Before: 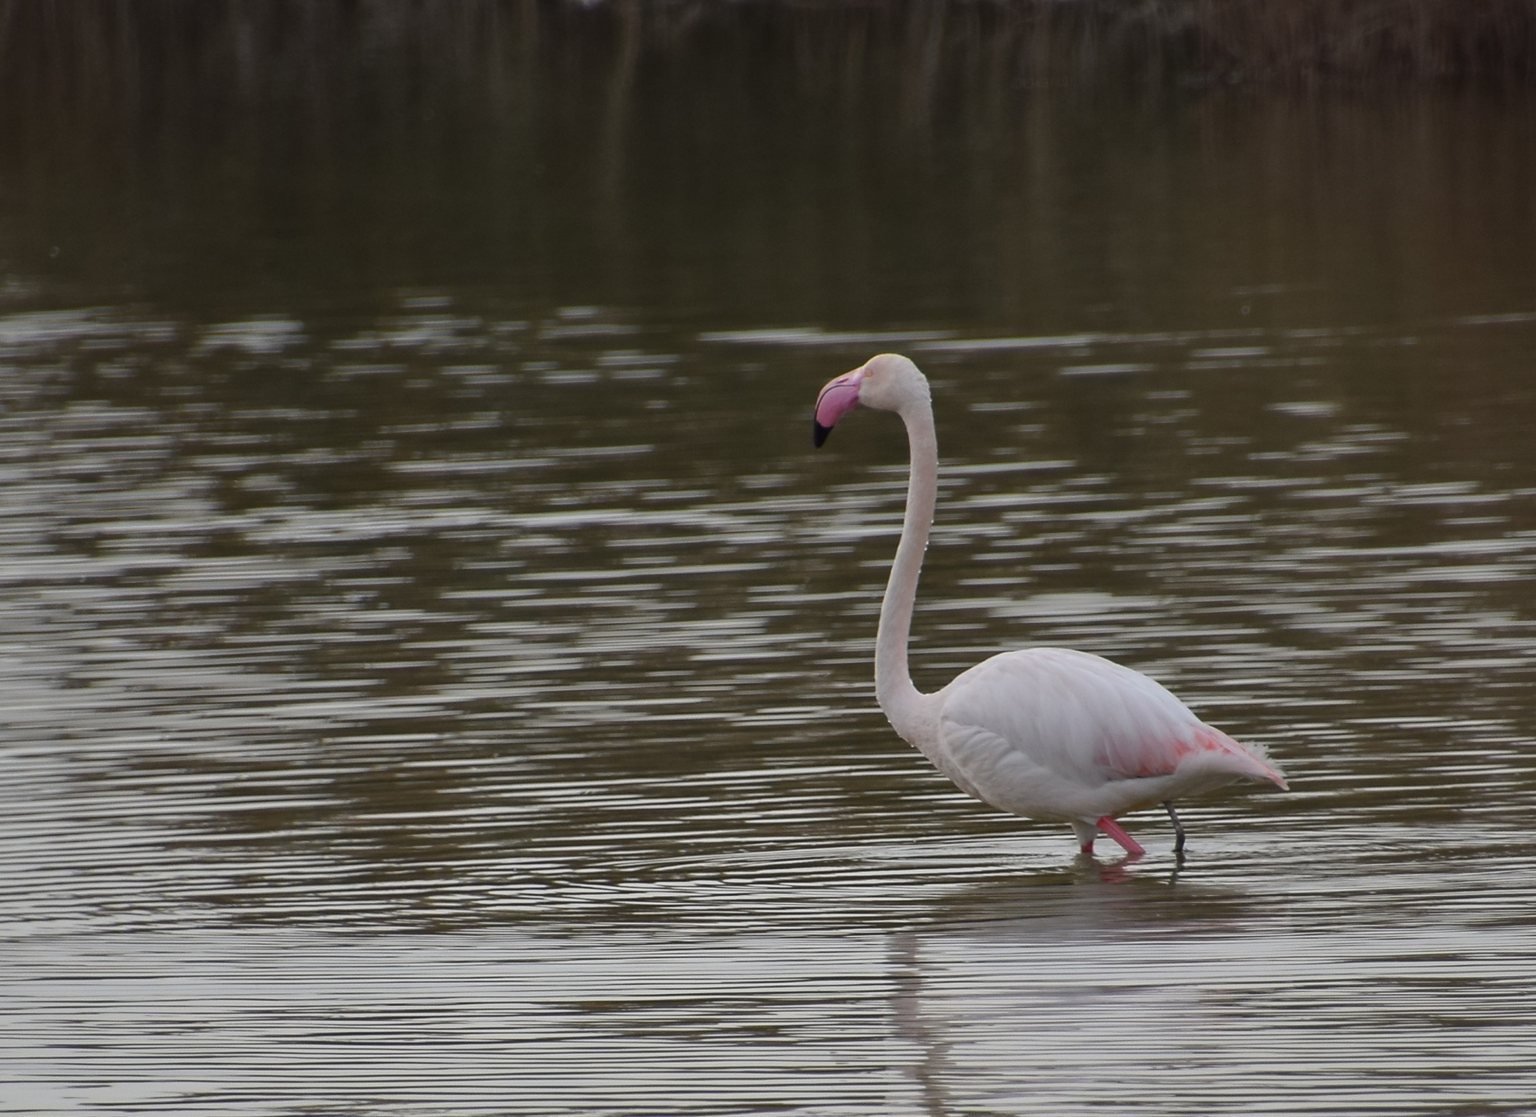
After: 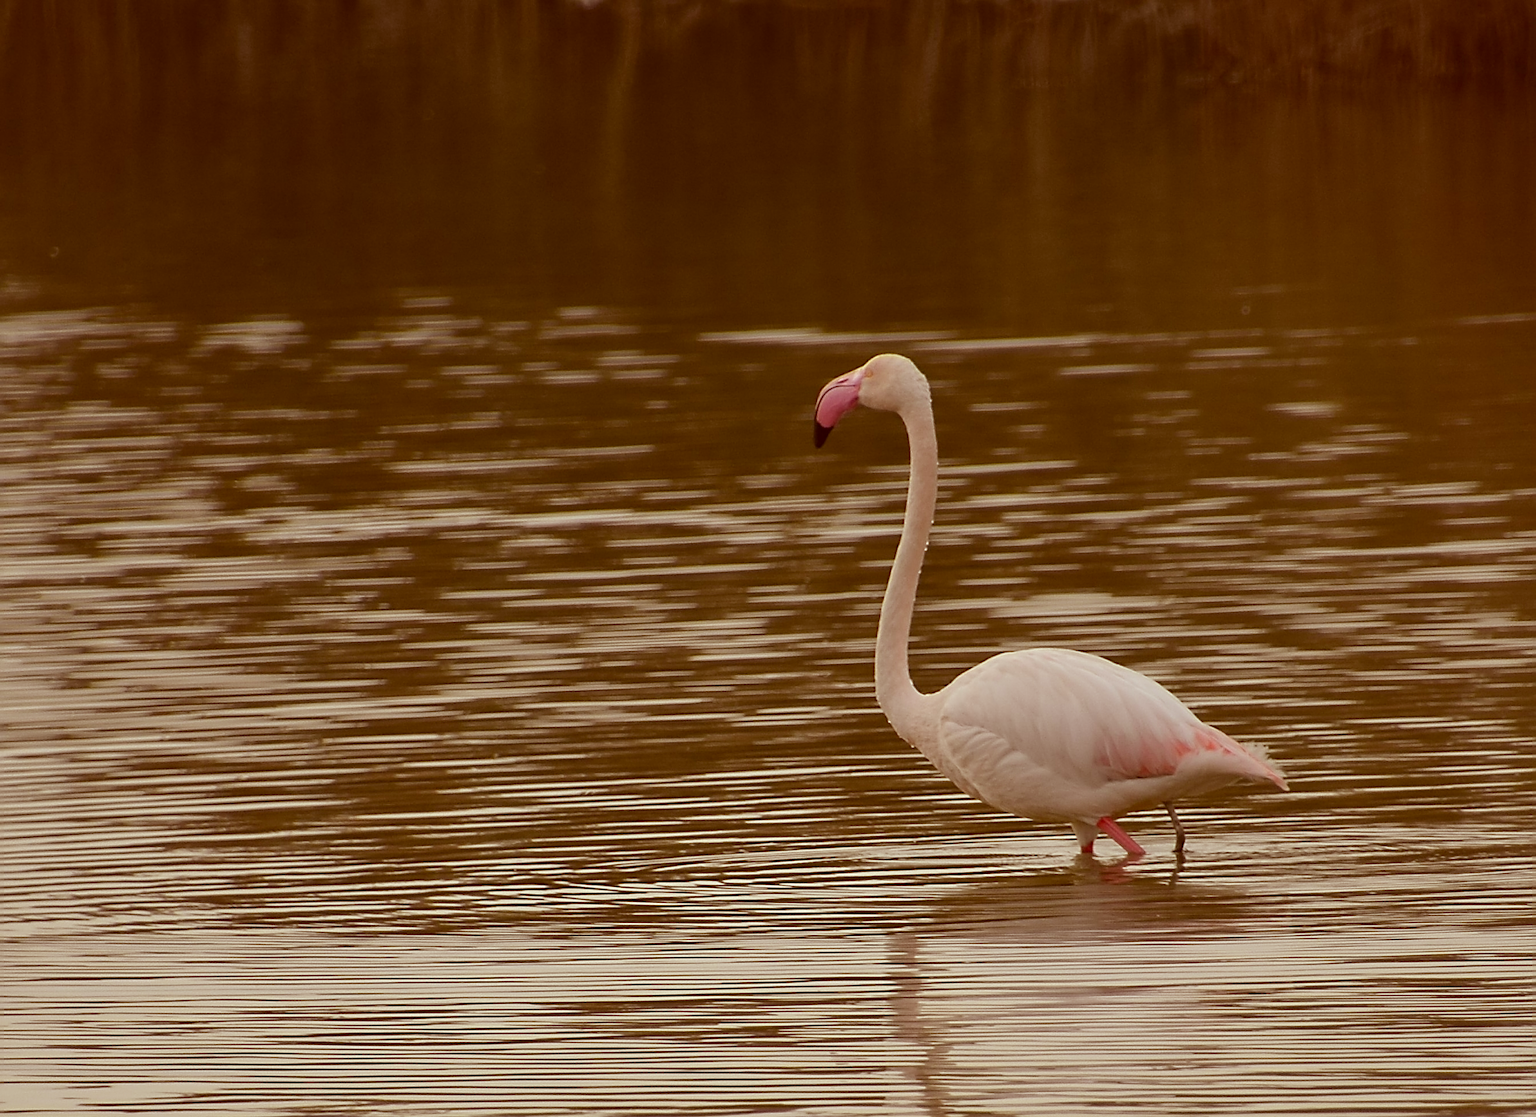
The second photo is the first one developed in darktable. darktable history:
sharpen: on, module defaults
rgb levels: mode RGB, independent channels, levels [[0, 0.474, 1], [0, 0.5, 1], [0, 0.5, 1]]
color correction: highlights a* -5.3, highlights b* 9.8, shadows a* 9.8, shadows b* 24.26
